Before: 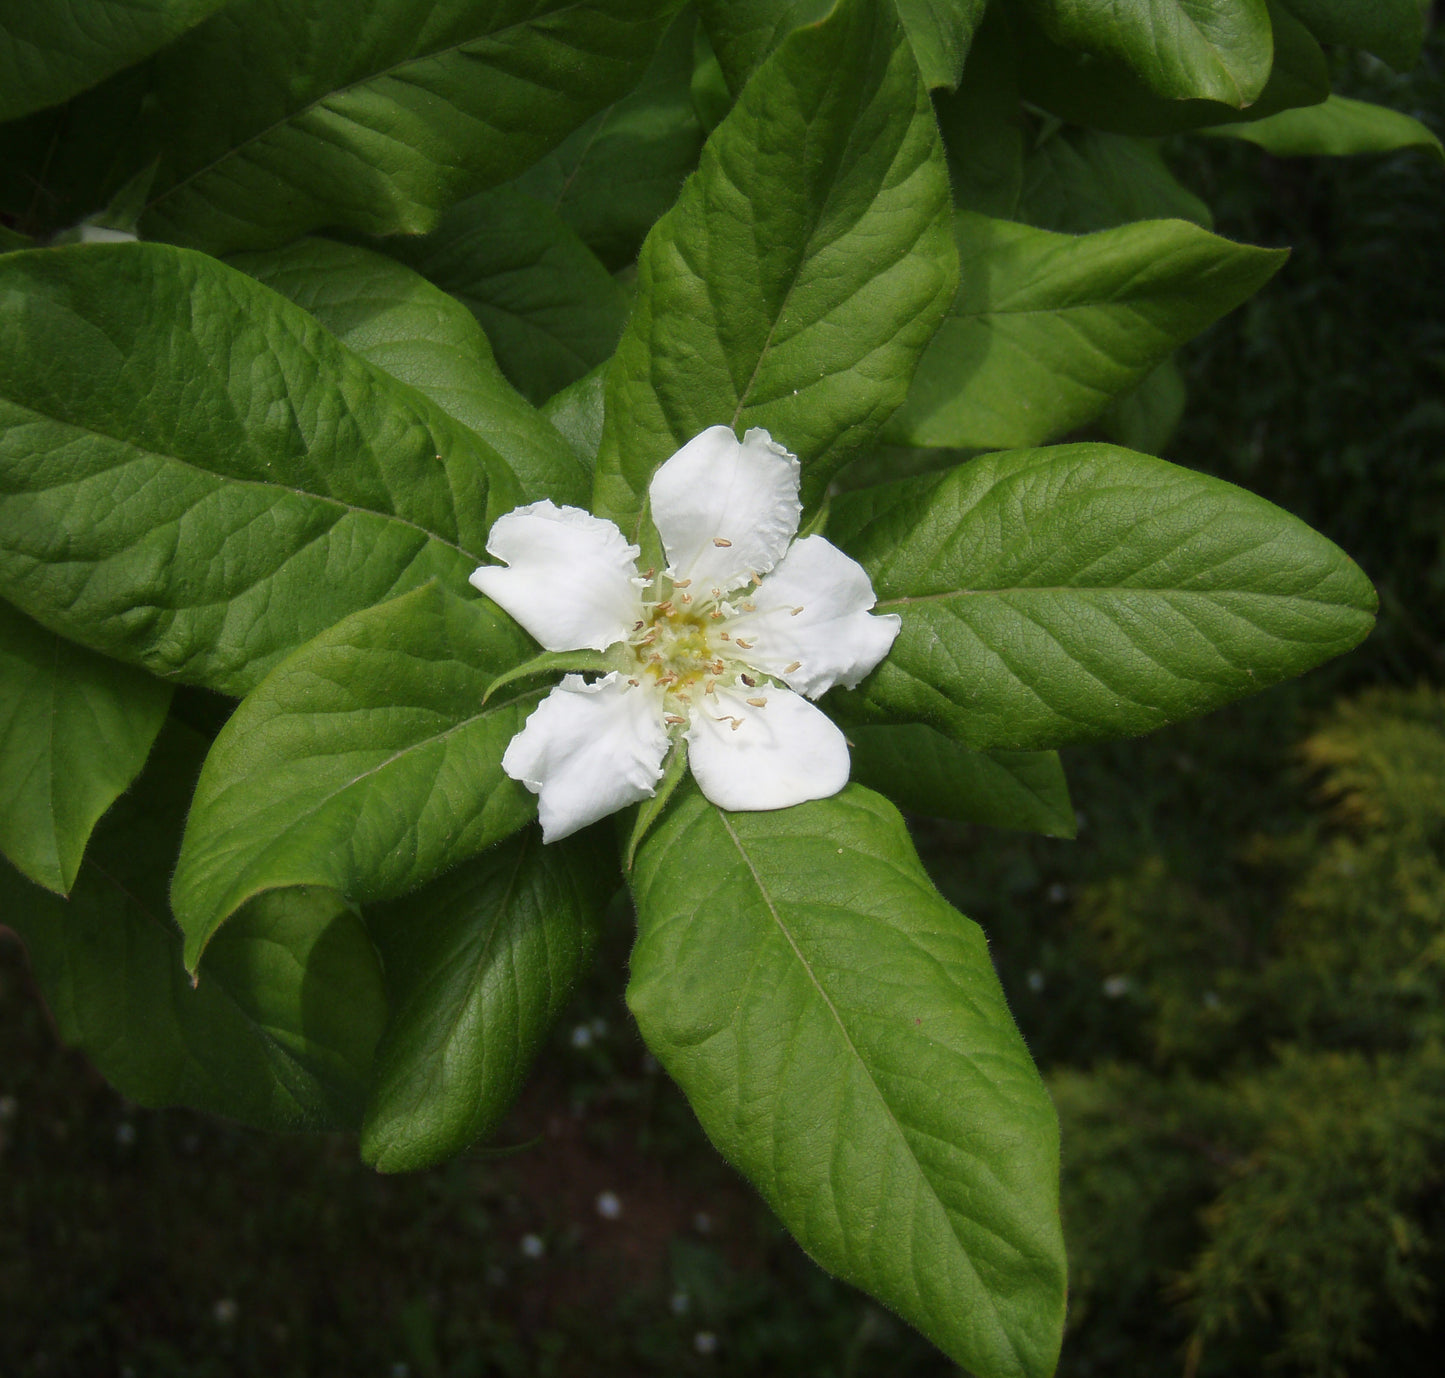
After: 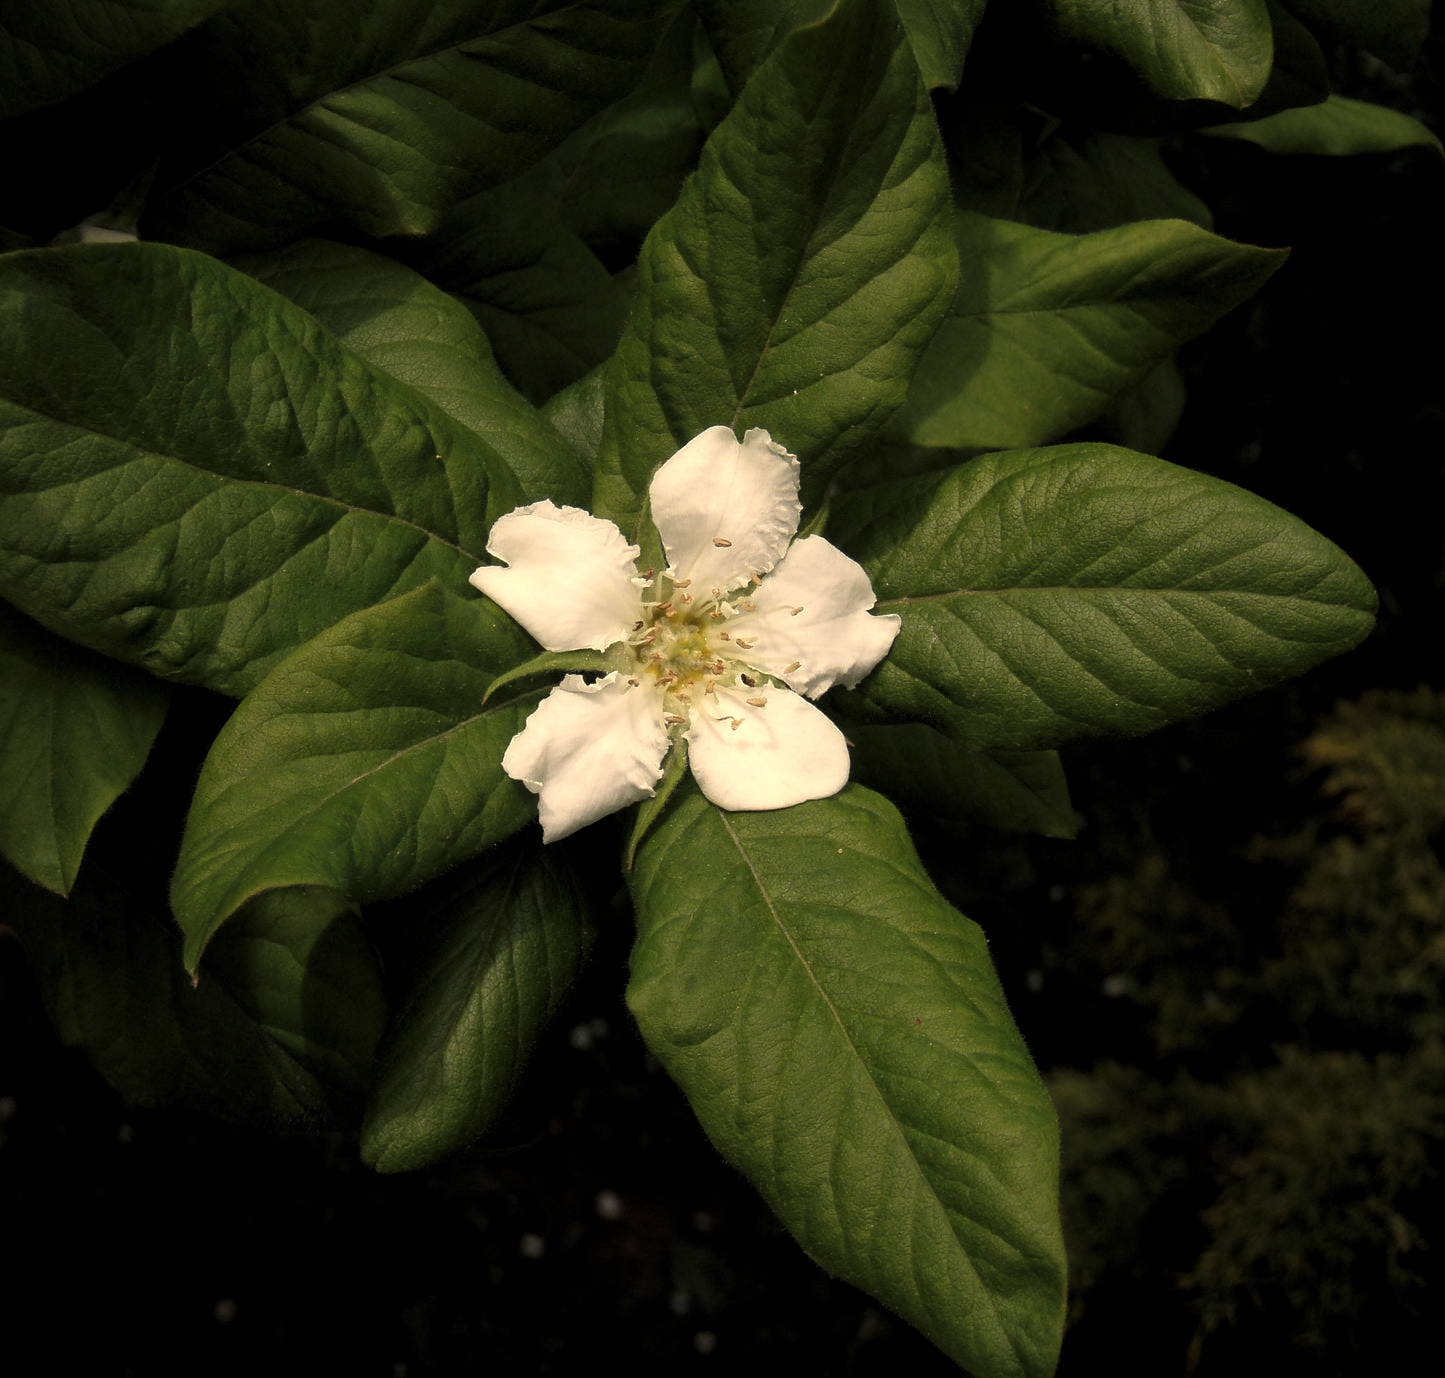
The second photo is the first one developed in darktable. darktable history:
white balance: red 1.138, green 0.996, blue 0.812
levels: levels [0.101, 0.578, 0.953]
